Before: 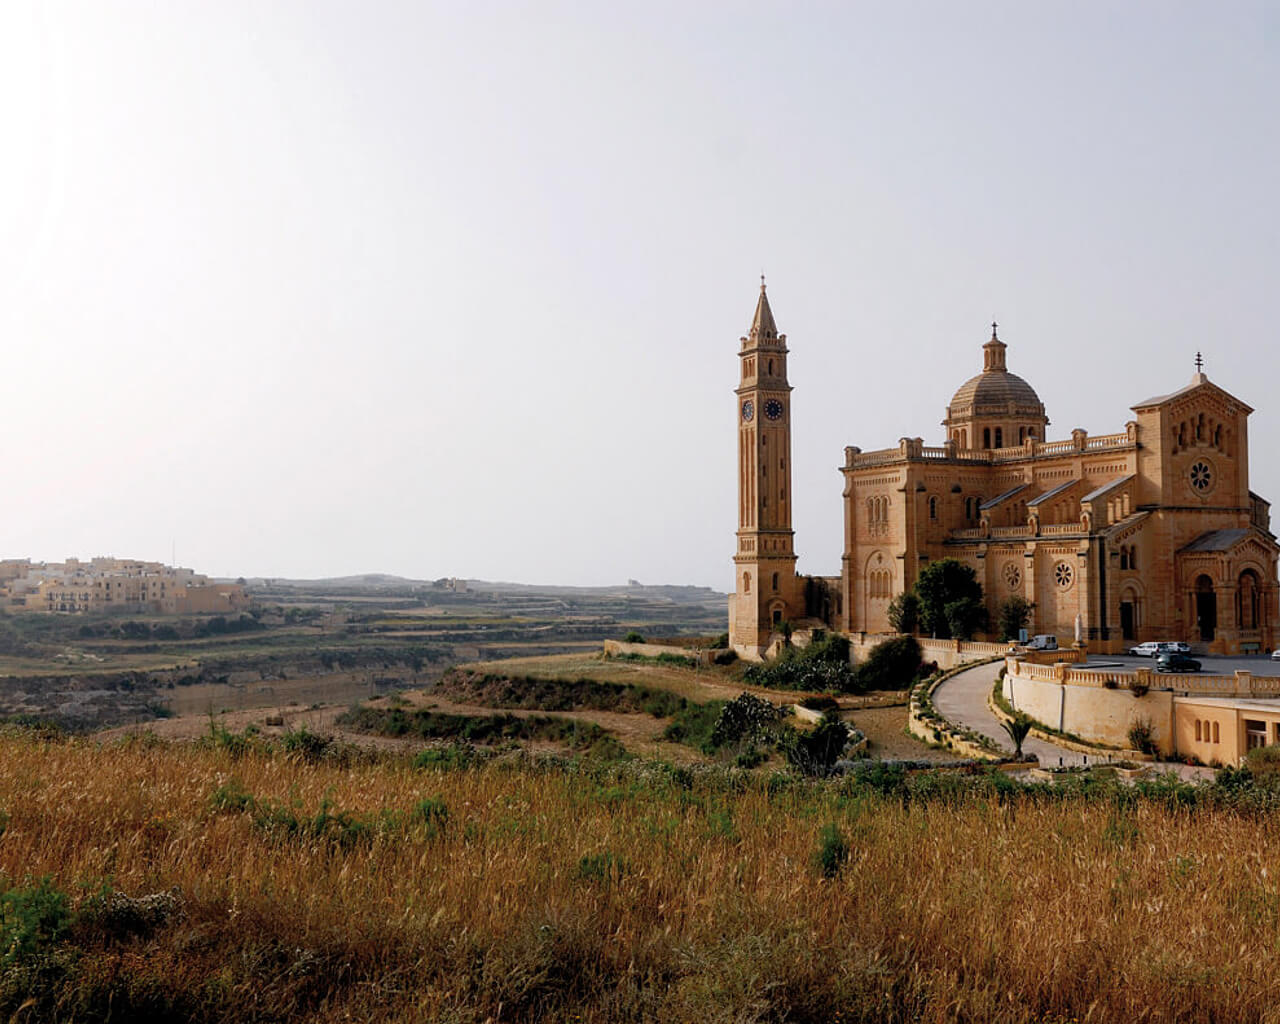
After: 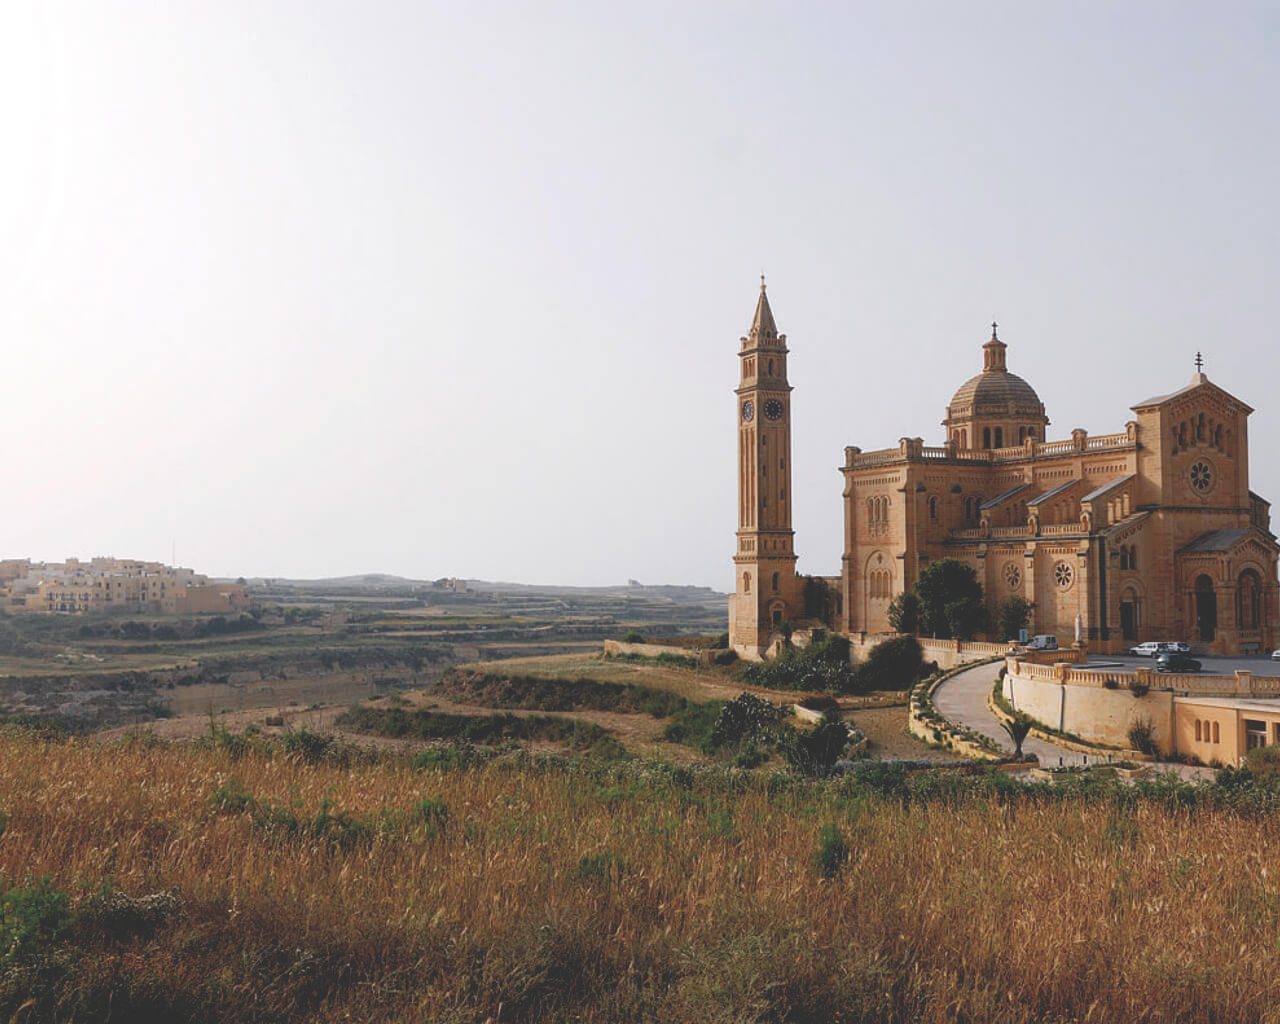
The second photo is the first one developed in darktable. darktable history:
exposure: black level correction -0.029, compensate exposure bias true, compensate highlight preservation false
